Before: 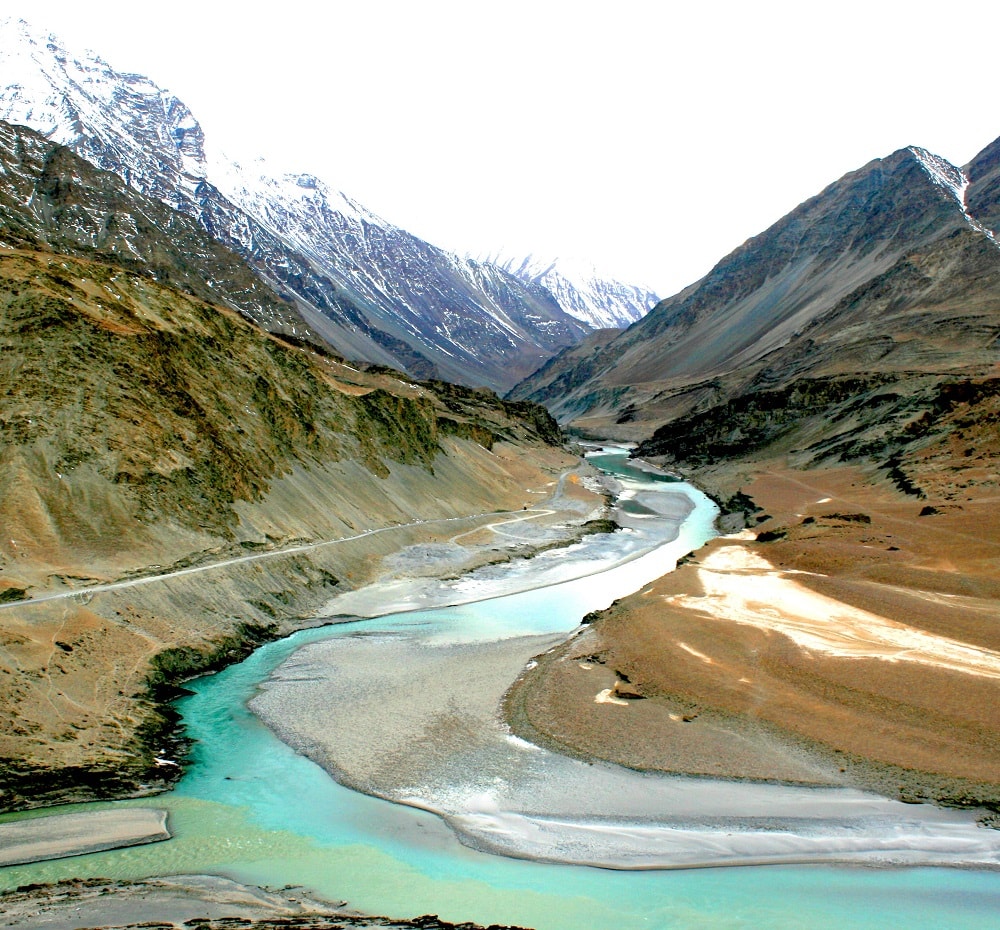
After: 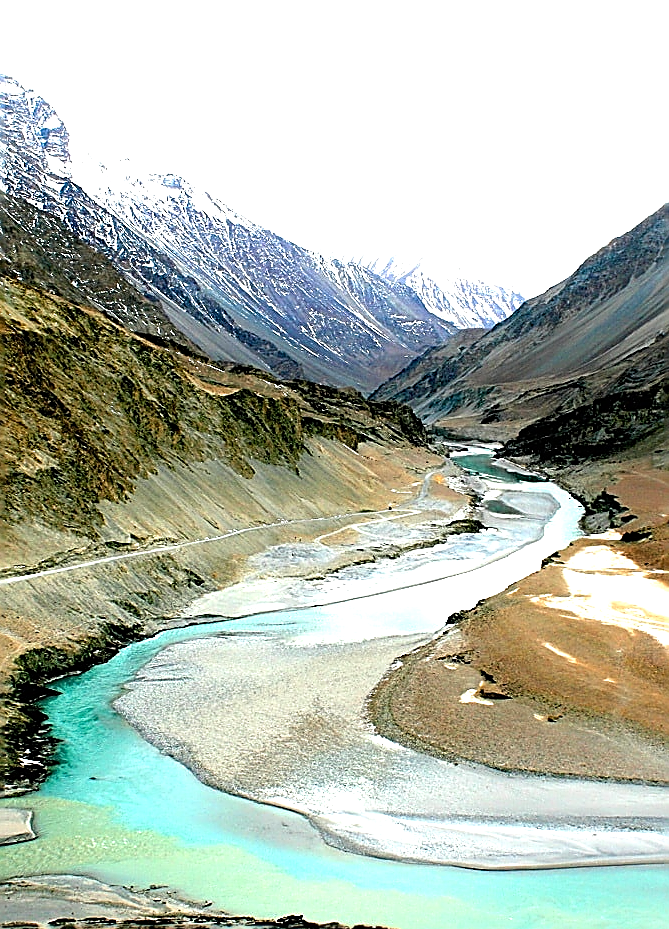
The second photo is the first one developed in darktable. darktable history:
sharpen: radius 1.695, amount 1.304
crop and rotate: left 13.506%, right 19.501%
tone equalizer: -8 EV -0.786 EV, -7 EV -0.725 EV, -6 EV -0.612 EV, -5 EV -0.382 EV, -3 EV 0.384 EV, -2 EV 0.6 EV, -1 EV 0.696 EV, +0 EV 0.762 EV, smoothing diameter 2.13%, edges refinement/feathering 23.09, mask exposure compensation -1.57 EV, filter diffusion 5
